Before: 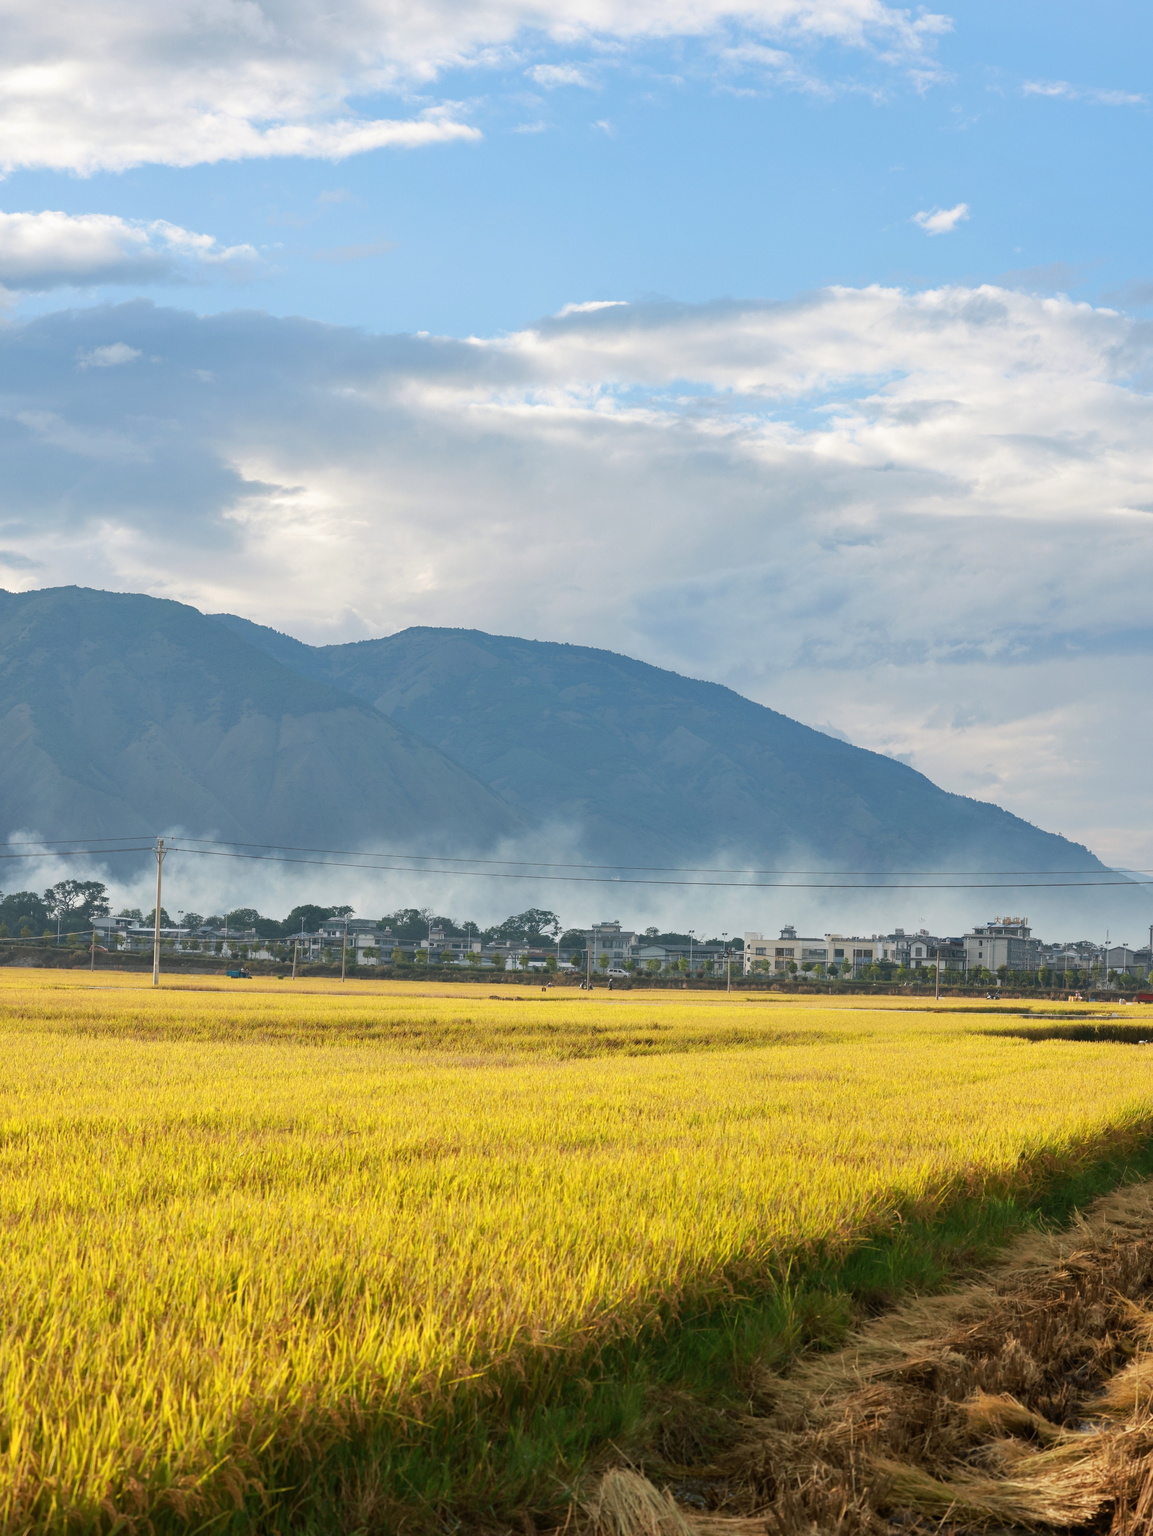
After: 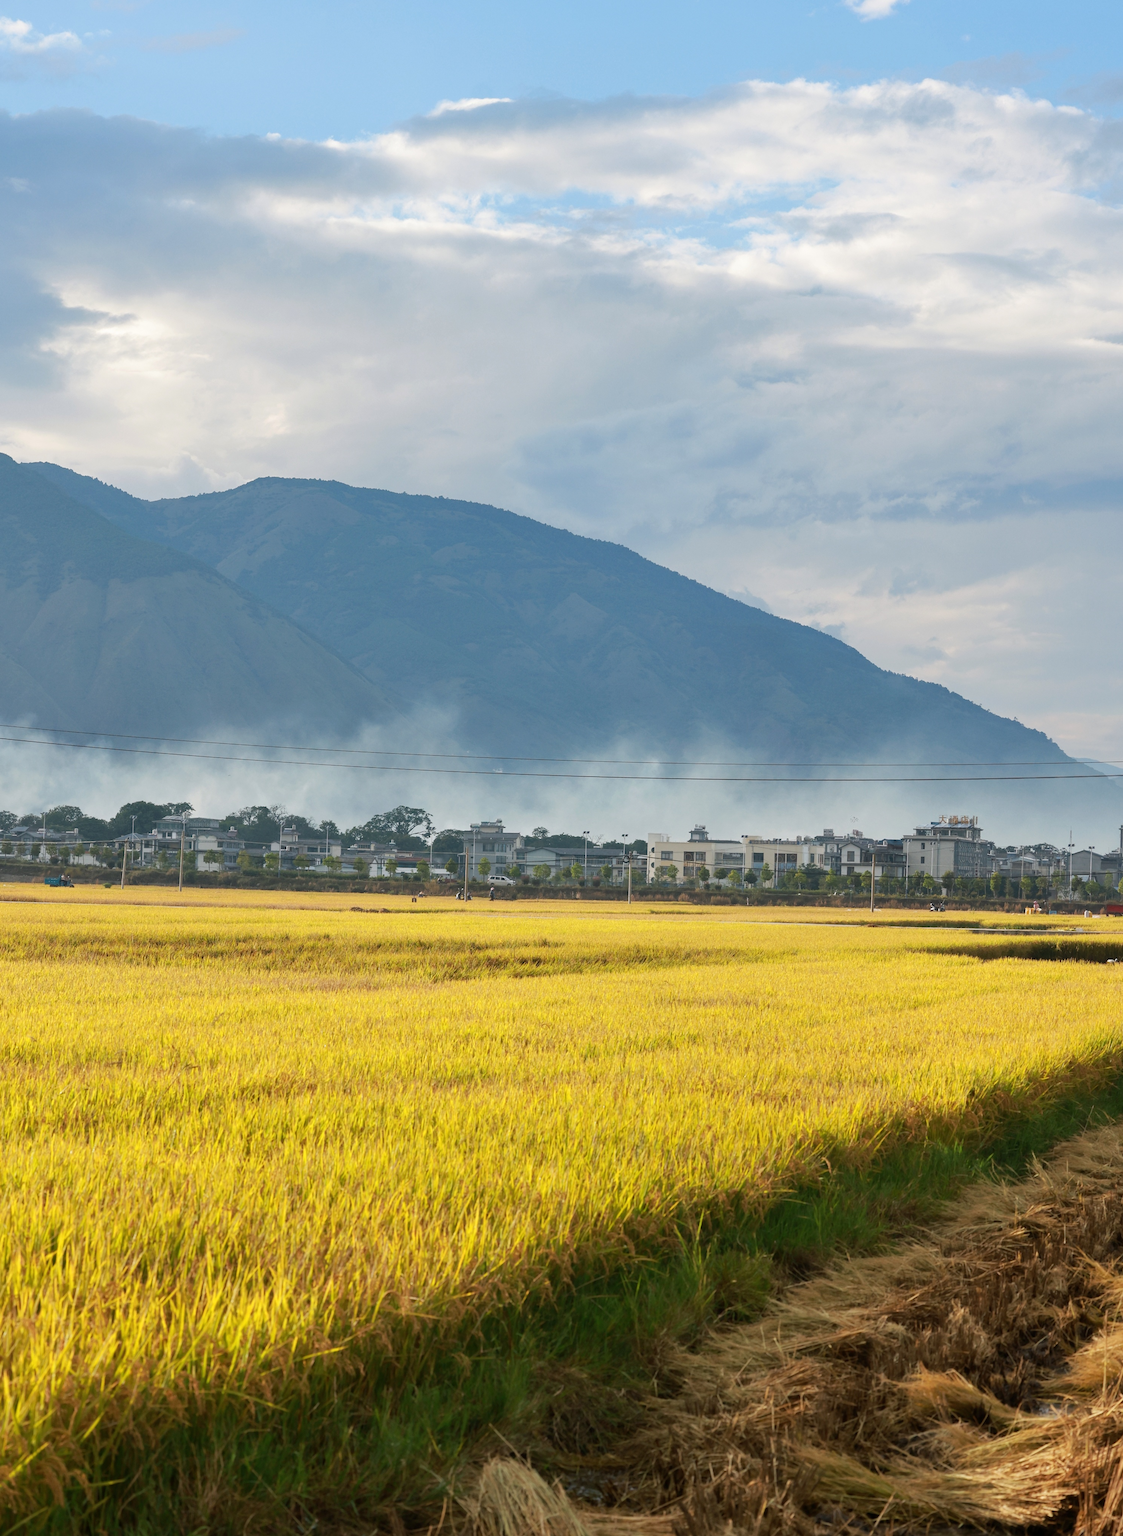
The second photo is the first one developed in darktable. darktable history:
crop: left 16.366%, top 14.16%
